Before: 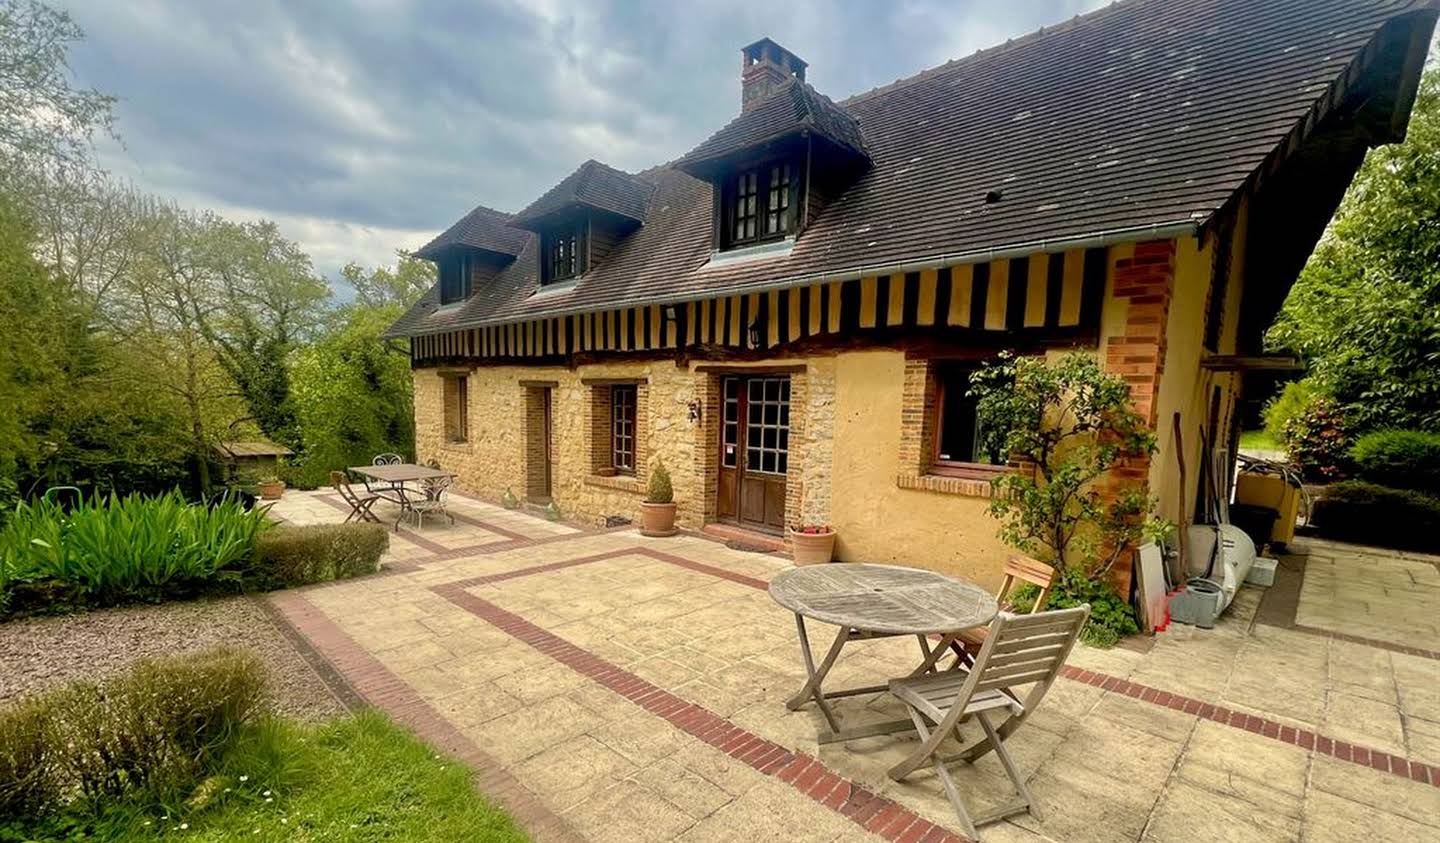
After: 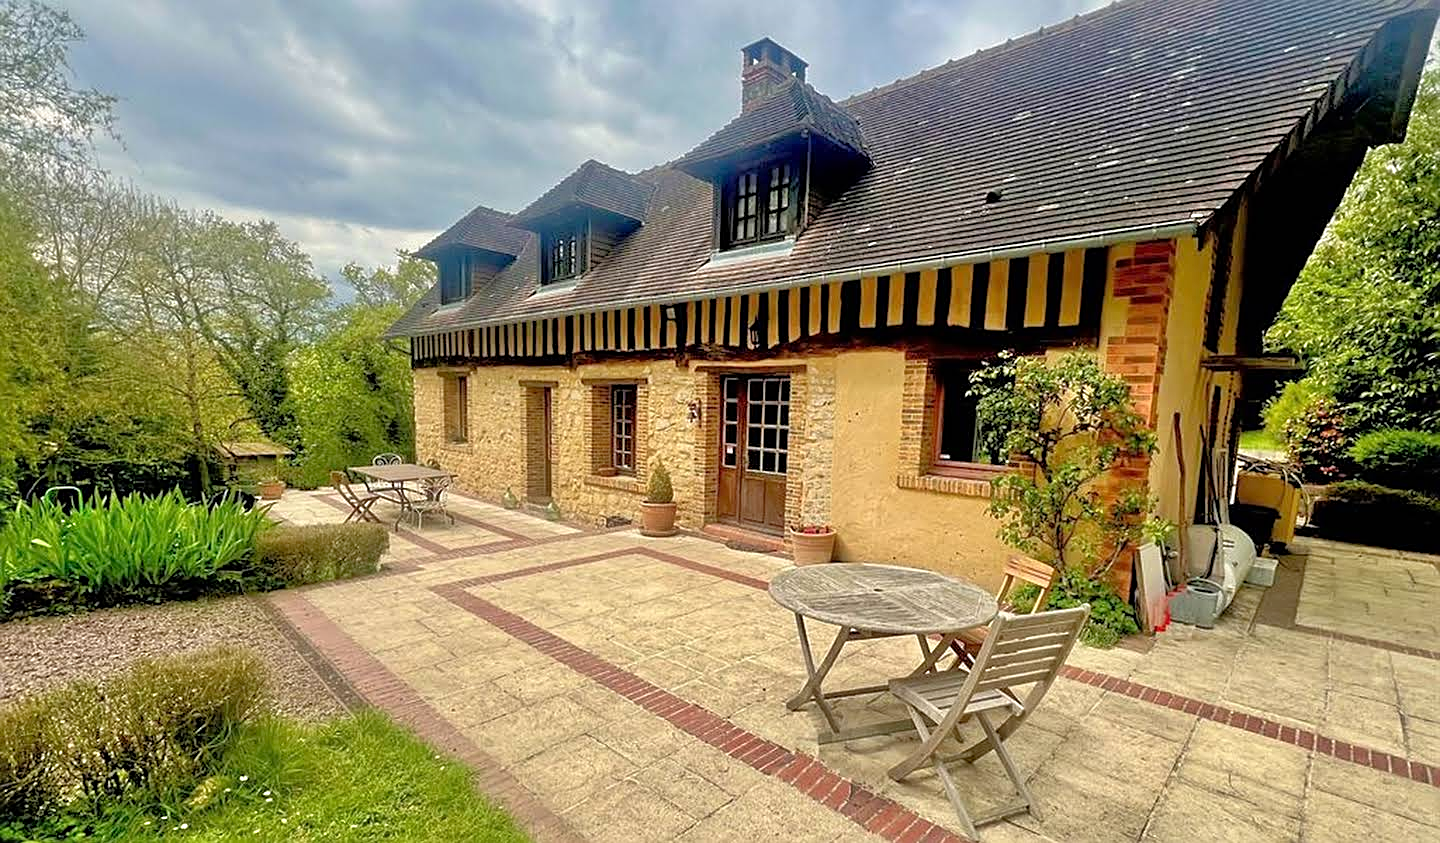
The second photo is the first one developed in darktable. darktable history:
sharpen: on, module defaults
tone equalizer: -7 EV 0.162 EV, -6 EV 0.626 EV, -5 EV 1.19 EV, -4 EV 1.36 EV, -3 EV 1.13 EV, -2 EV 0.6 EV, -1 EV 0.167 EV
